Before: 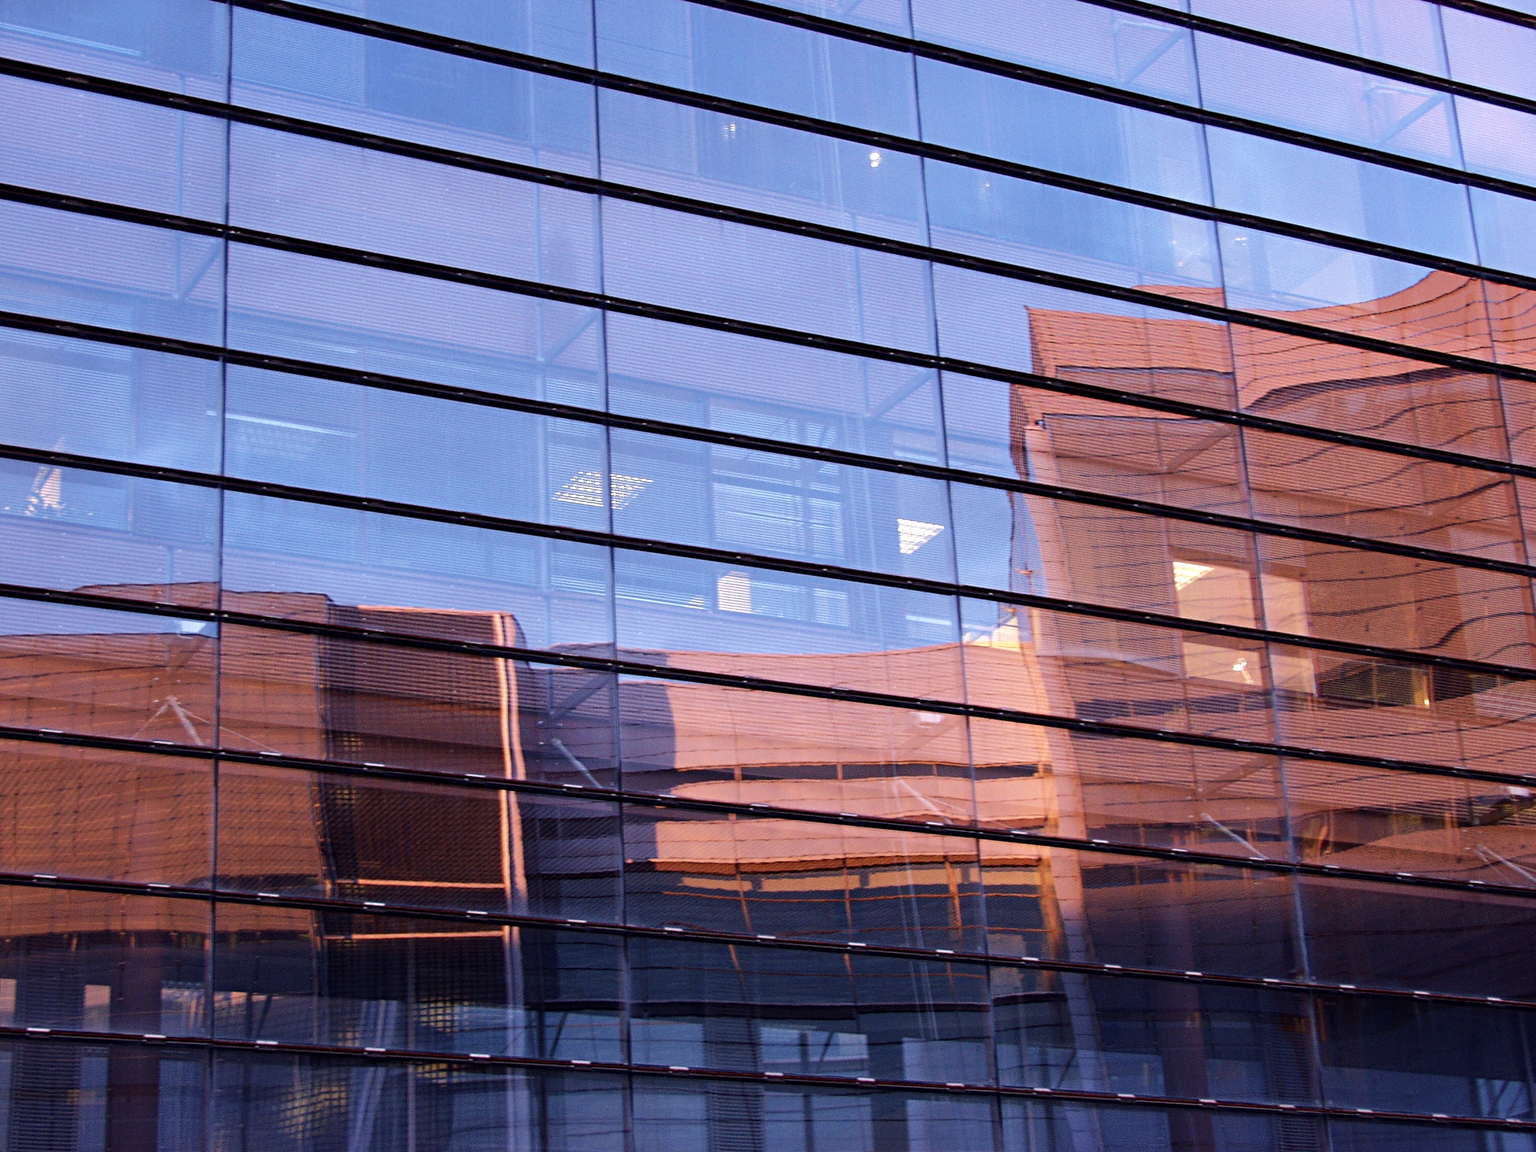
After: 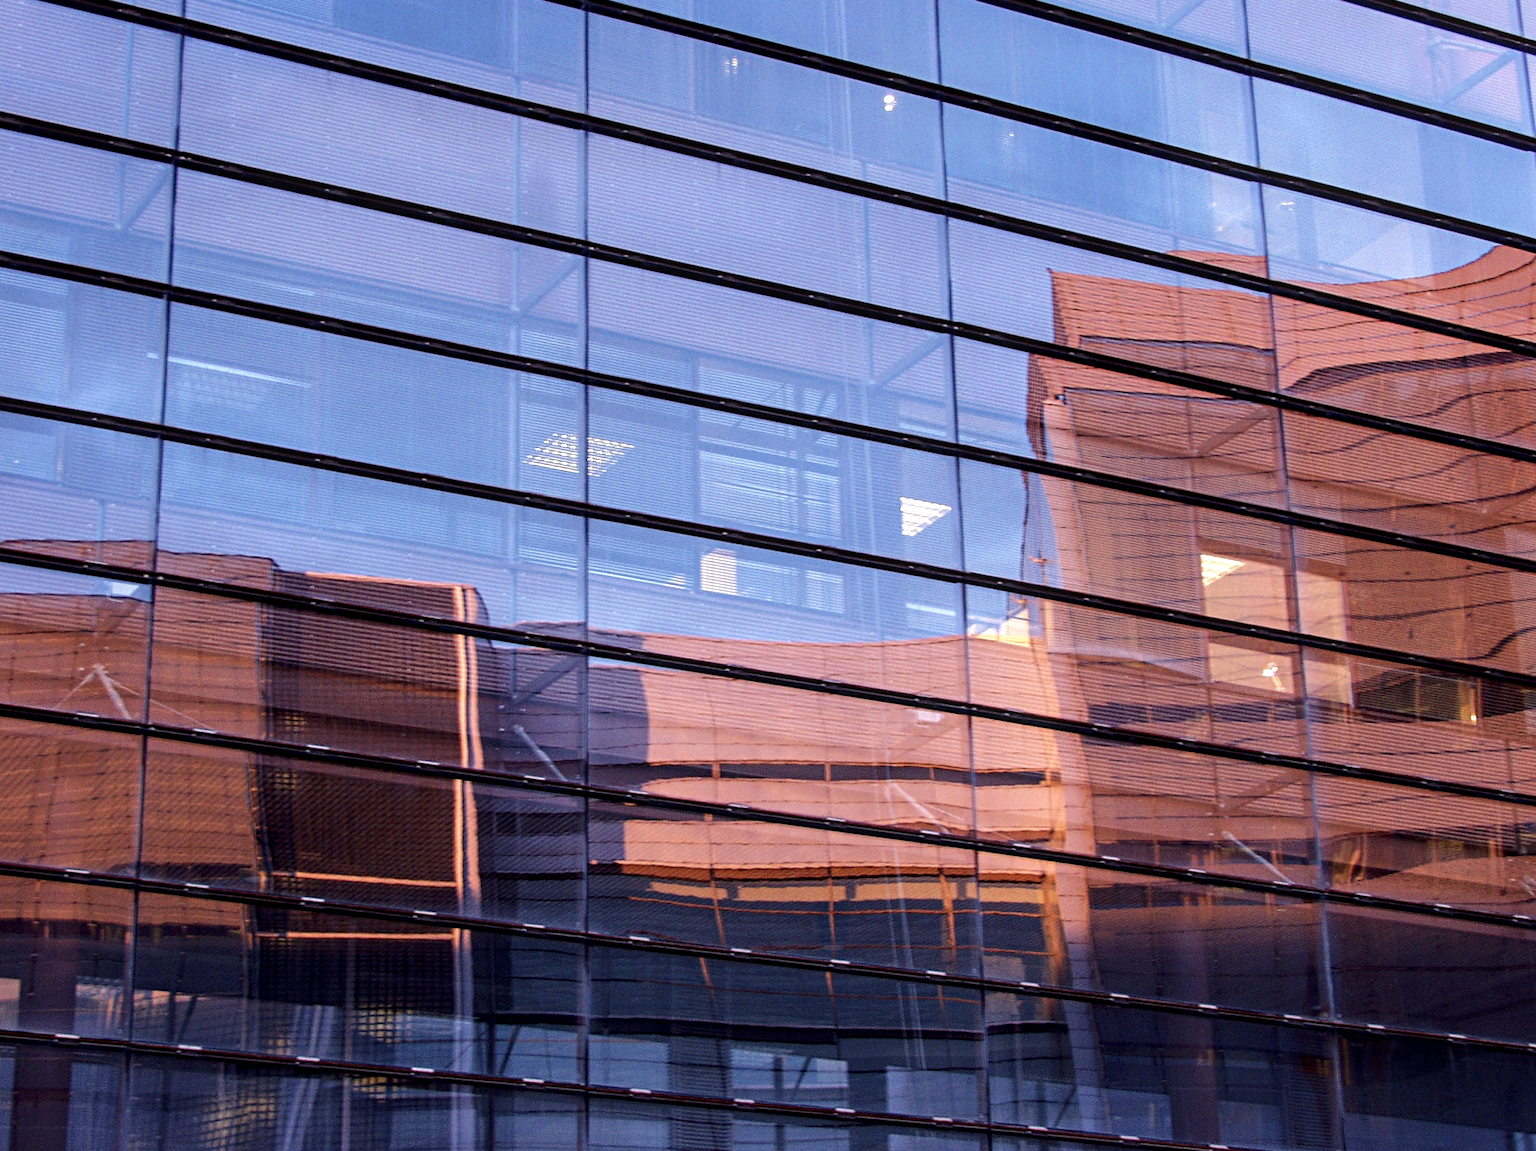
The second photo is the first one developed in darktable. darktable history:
local contrast: on, module defaults
crop and rotate: angle -1.96°, left 3.097%, top 4.154%, right 1.586%, bottom 0.529%
